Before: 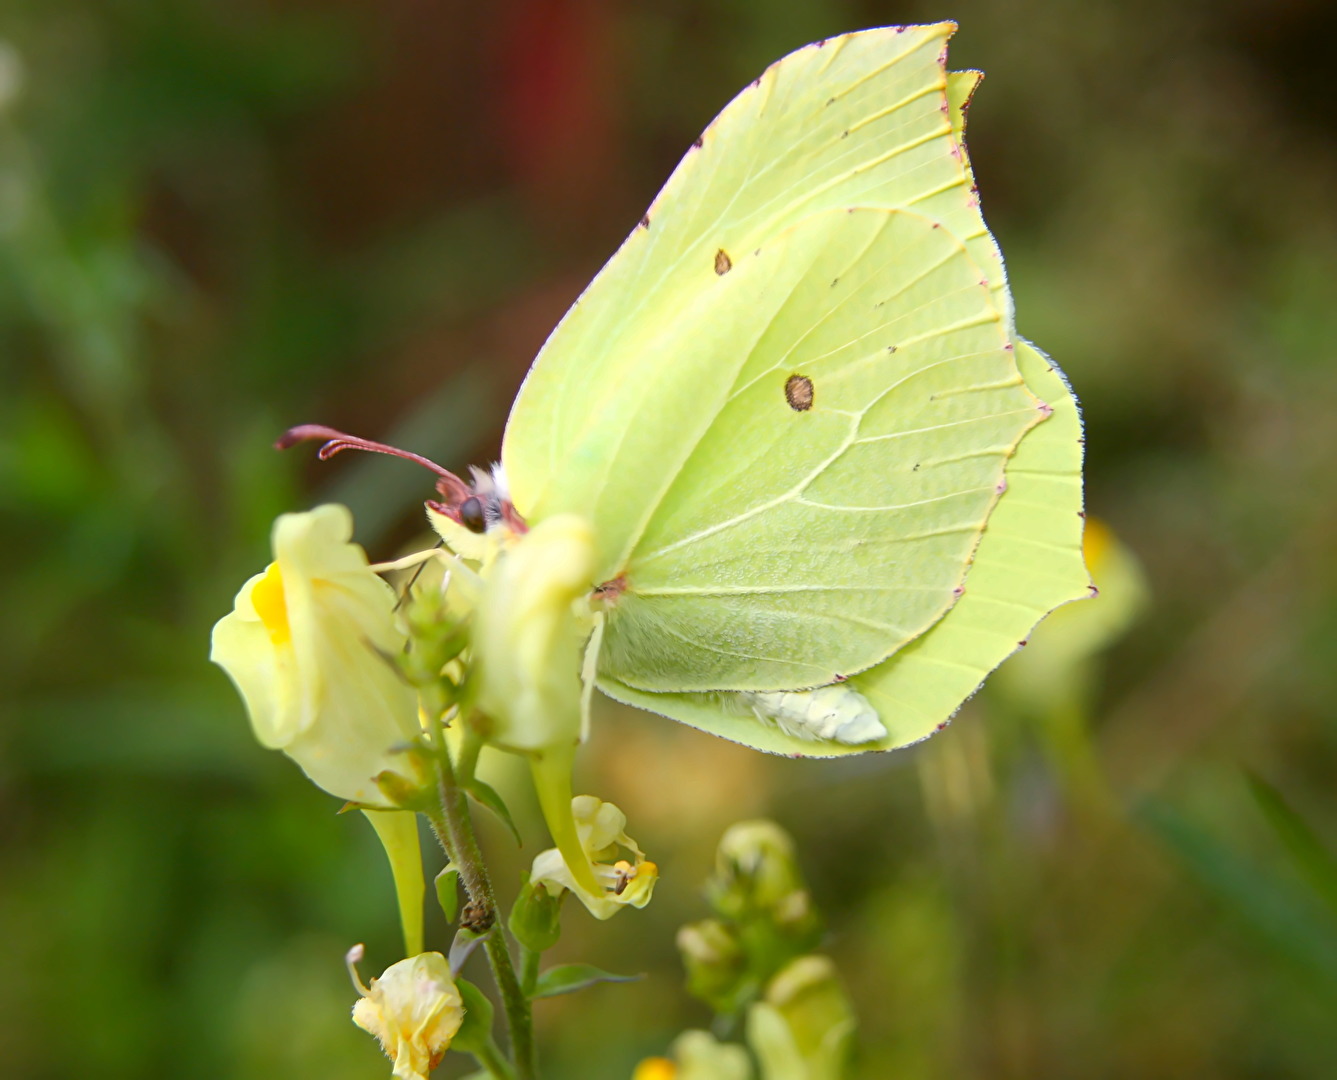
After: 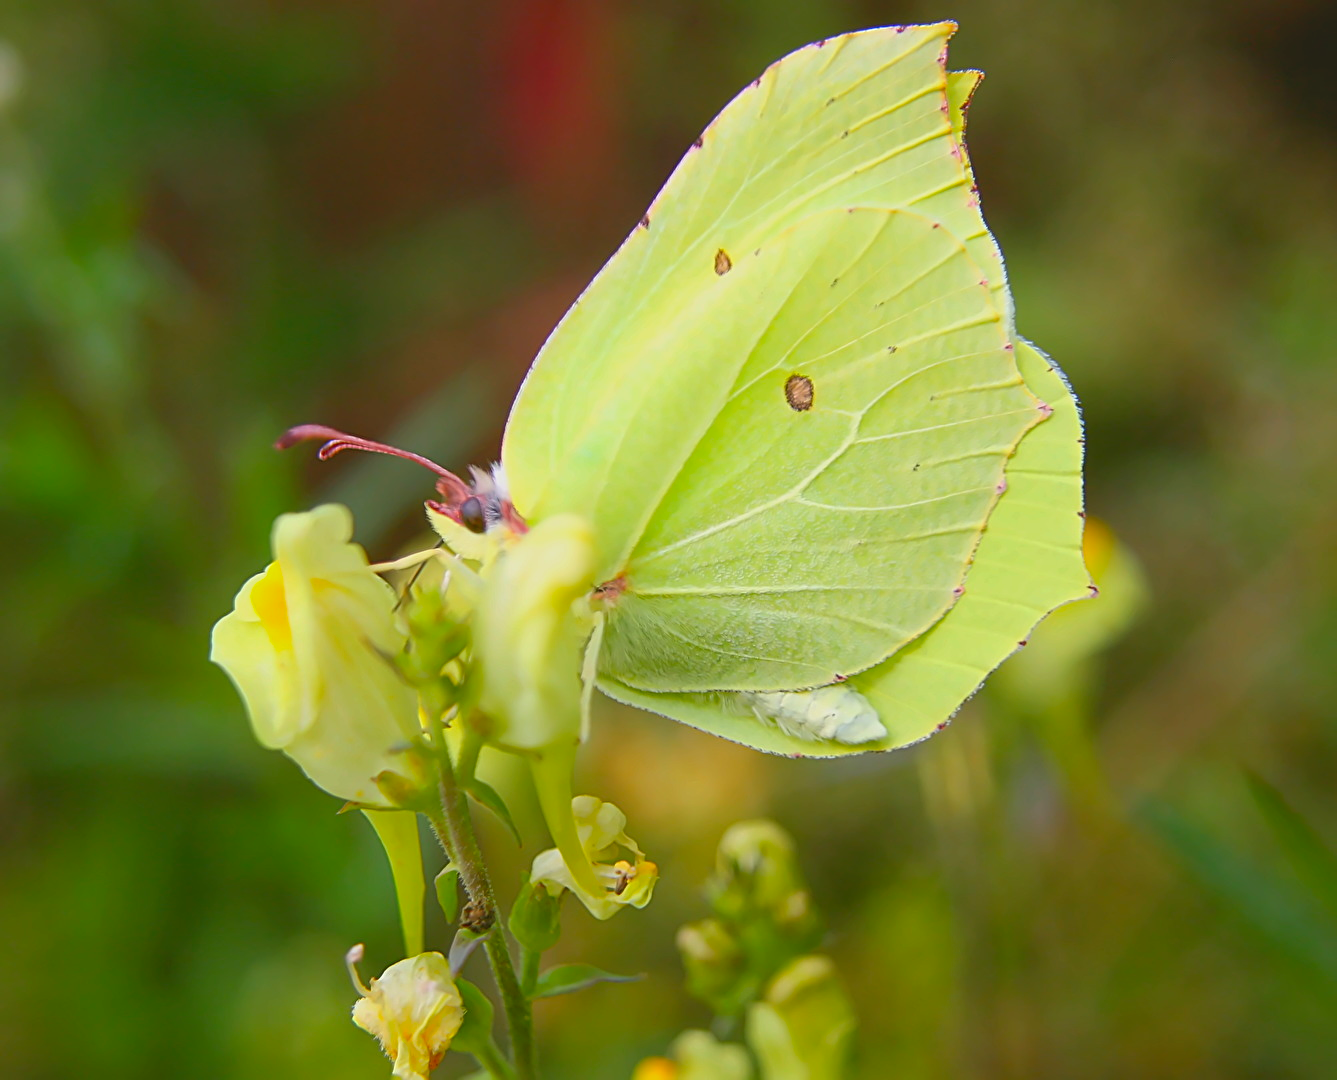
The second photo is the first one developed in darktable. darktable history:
contrast brightness saturation: contrast -0.174, saturation 0.186
sharpen: on, module defaults
